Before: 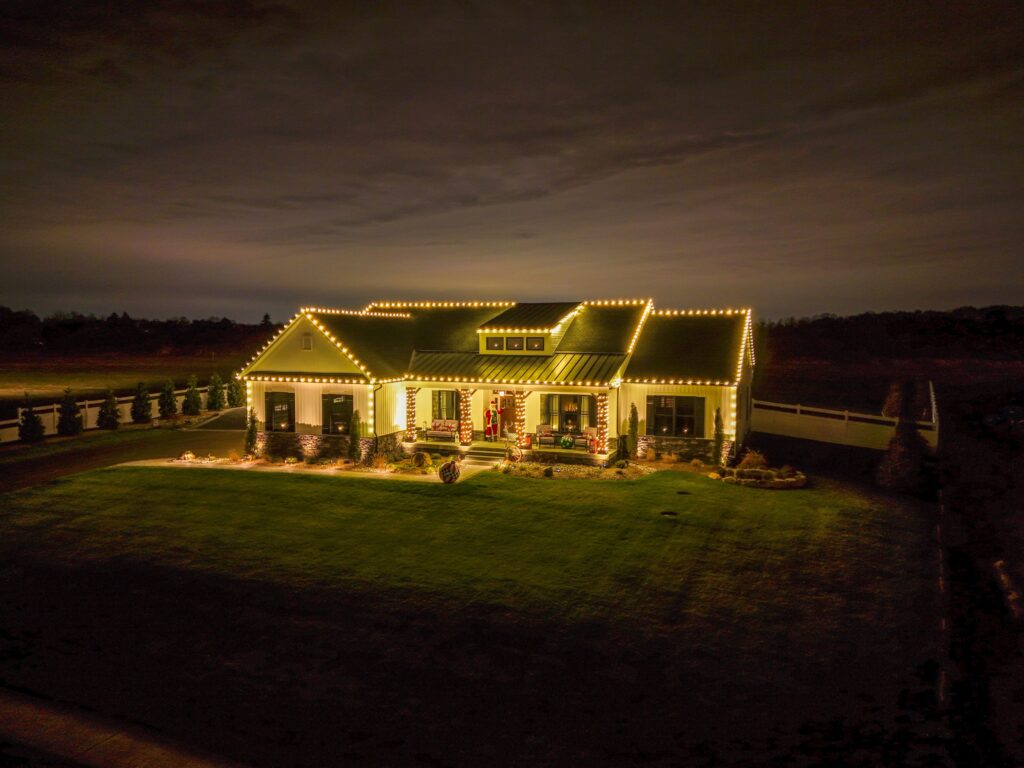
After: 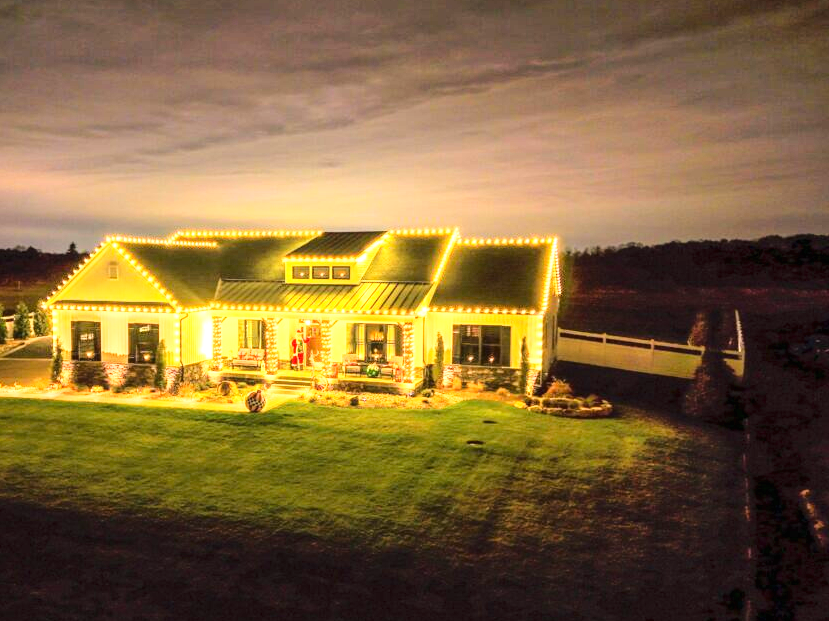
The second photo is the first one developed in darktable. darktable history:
exposure: black level correction 0, exposure 1.542 EV, compensate highlight preservation false
crop: left 19.025%, top 9.355%, right 0.001%, bottom 9.669%
base curve: curves: ch0 [(0, 0) (0.028, 0.03) (0.121, 0.232) (0.46, 0.748) (0.859, 0.968) (1, 1)]
